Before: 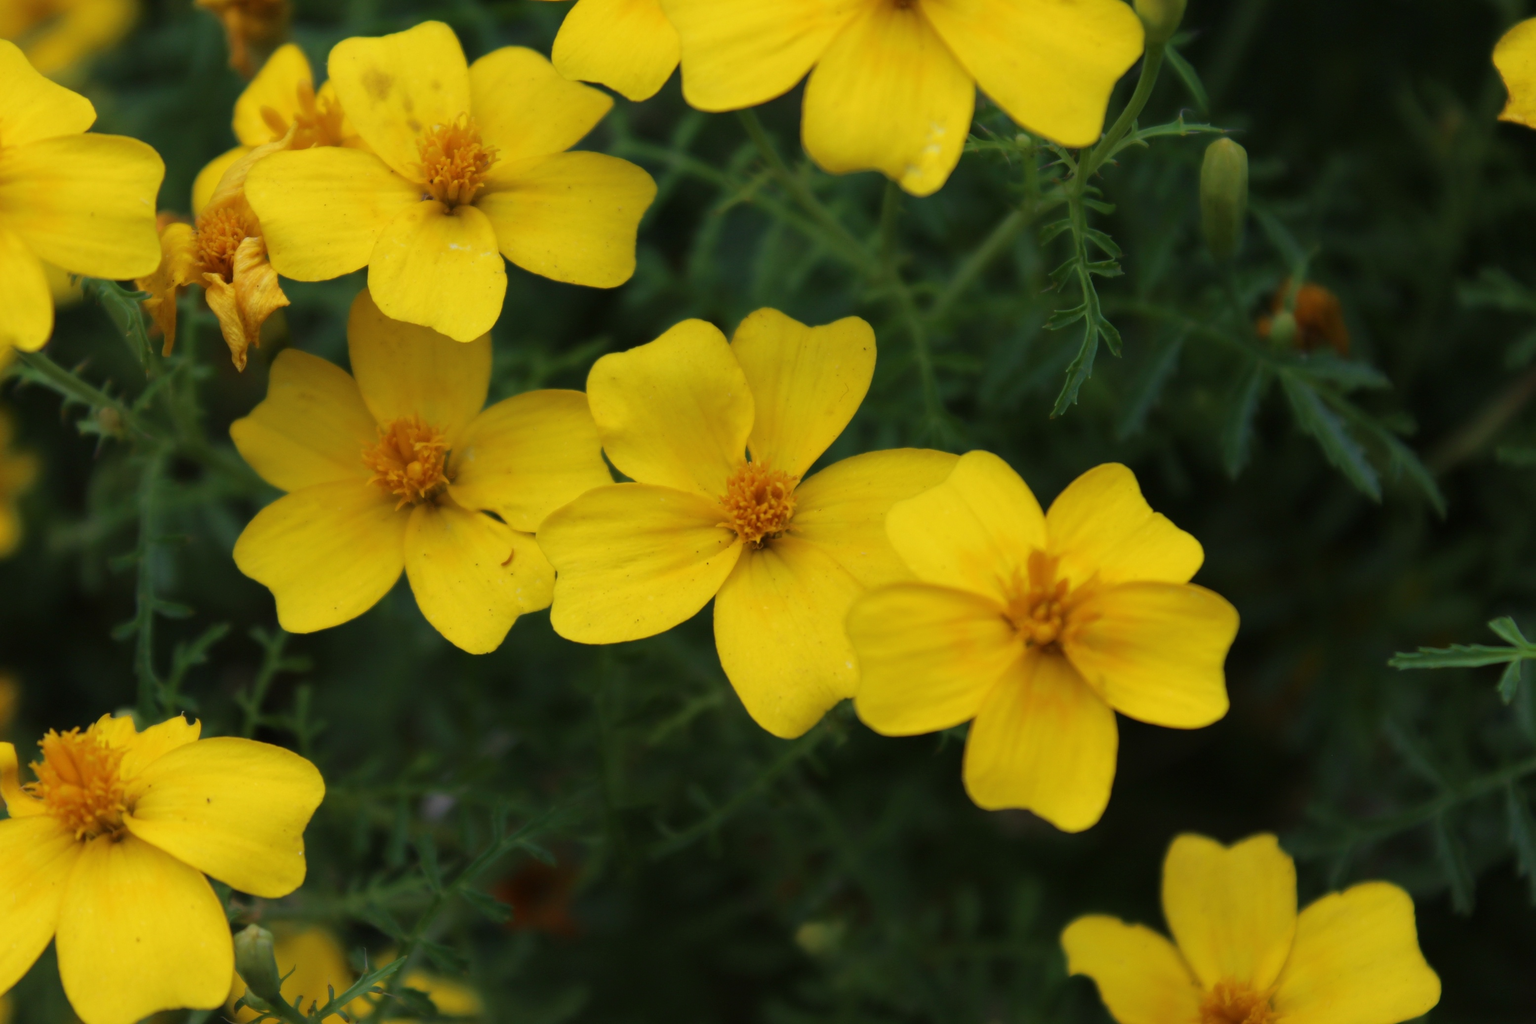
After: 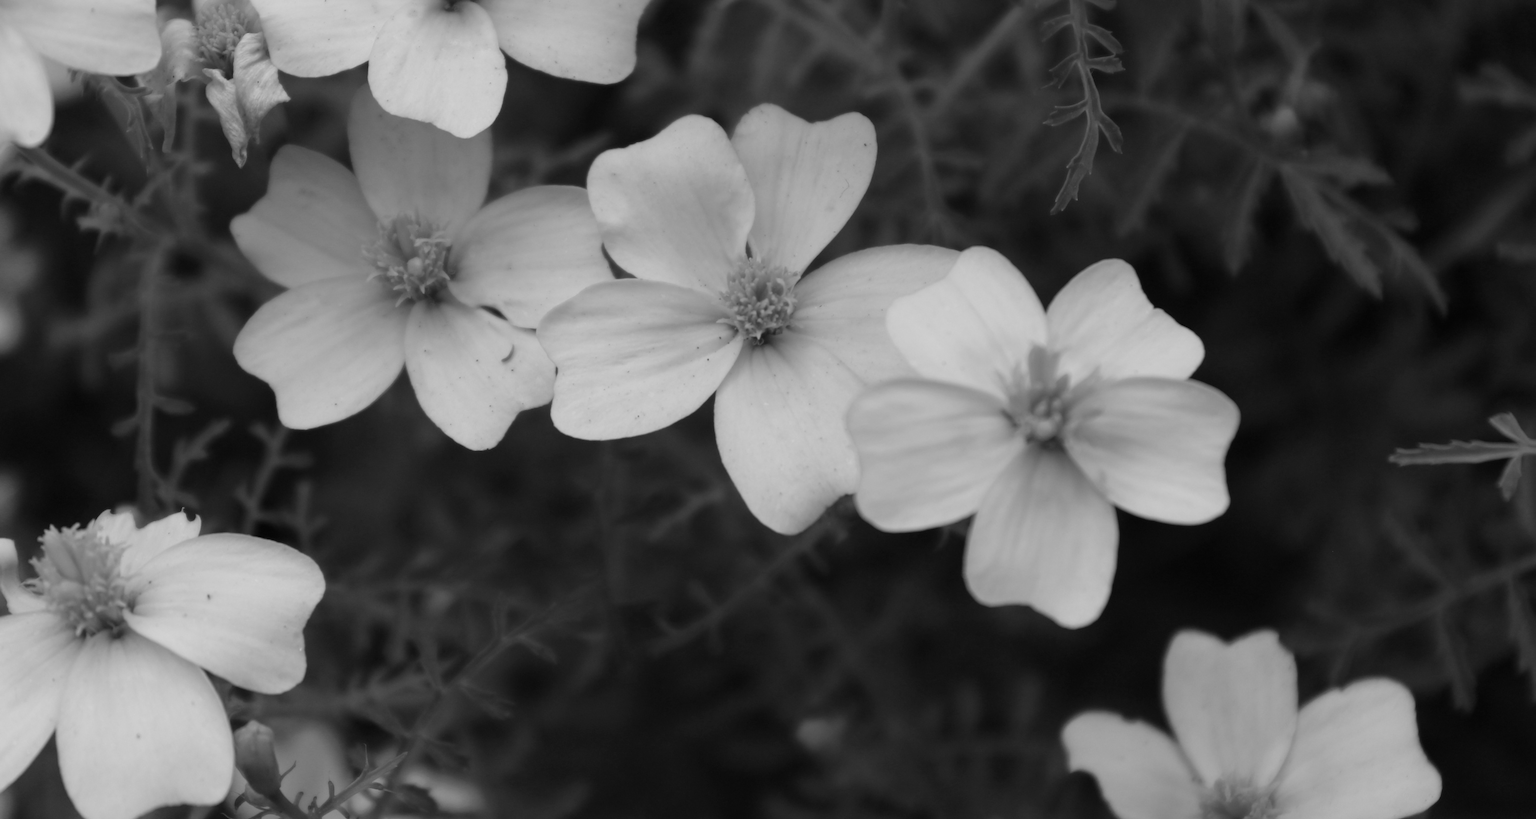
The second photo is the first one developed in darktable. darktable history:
crop and rotate: top 19.998%
exposure: black level correction 0.001, compensate highlight preservation false
monochrome: a 32, b 64, size 2.3
